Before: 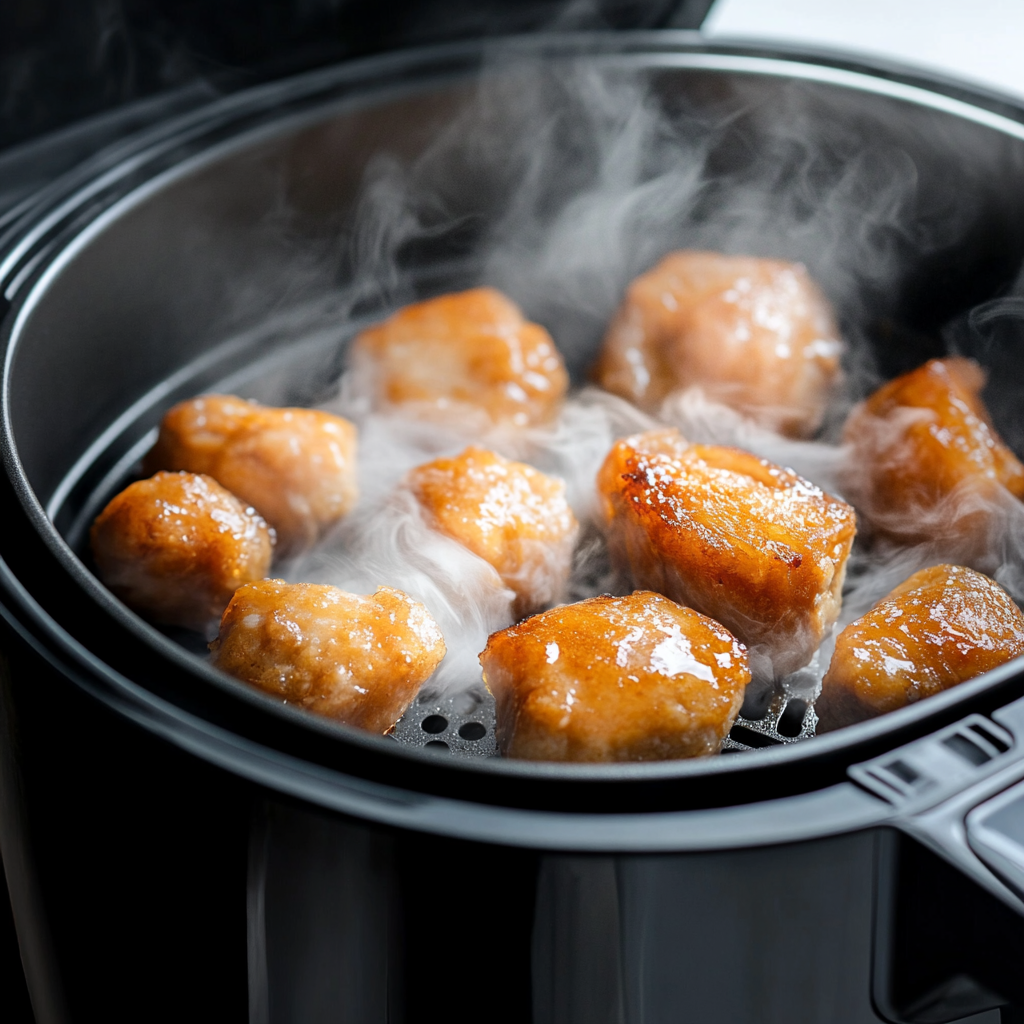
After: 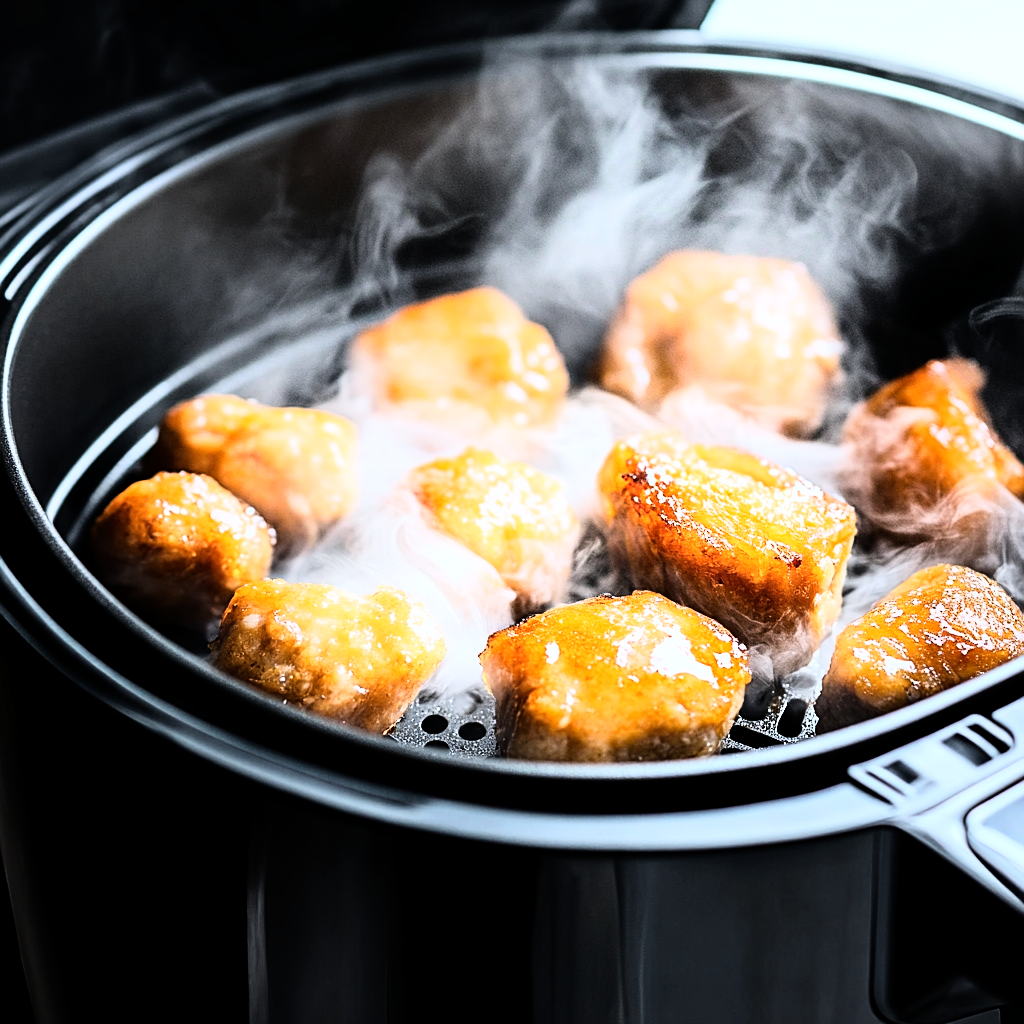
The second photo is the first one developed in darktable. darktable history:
rgb curve: curves: ch0 [(0, 0) (0.21, 0.15) (0.24, 0.21) (0.5, 0.75) (0.75, 0.96) (0.89, 0.99) (1, 1)]; ch1 [(0, 0.02) (0.21, 0.13) (0.25, 0.2) (0.5, 0.67) (0.75, 0.9) (0.89, 0.97) (1, 1)]; ch2 [(0, 0.02) (0.21, 0.13) (0.25, 0.2) (0.5, 0.67) (0.75, 0.9) (0.89, 0.97) (1, 1)], compensate middle gray true
sharpen: on, module defaults
white balance: red 0.983, blue 1.036
